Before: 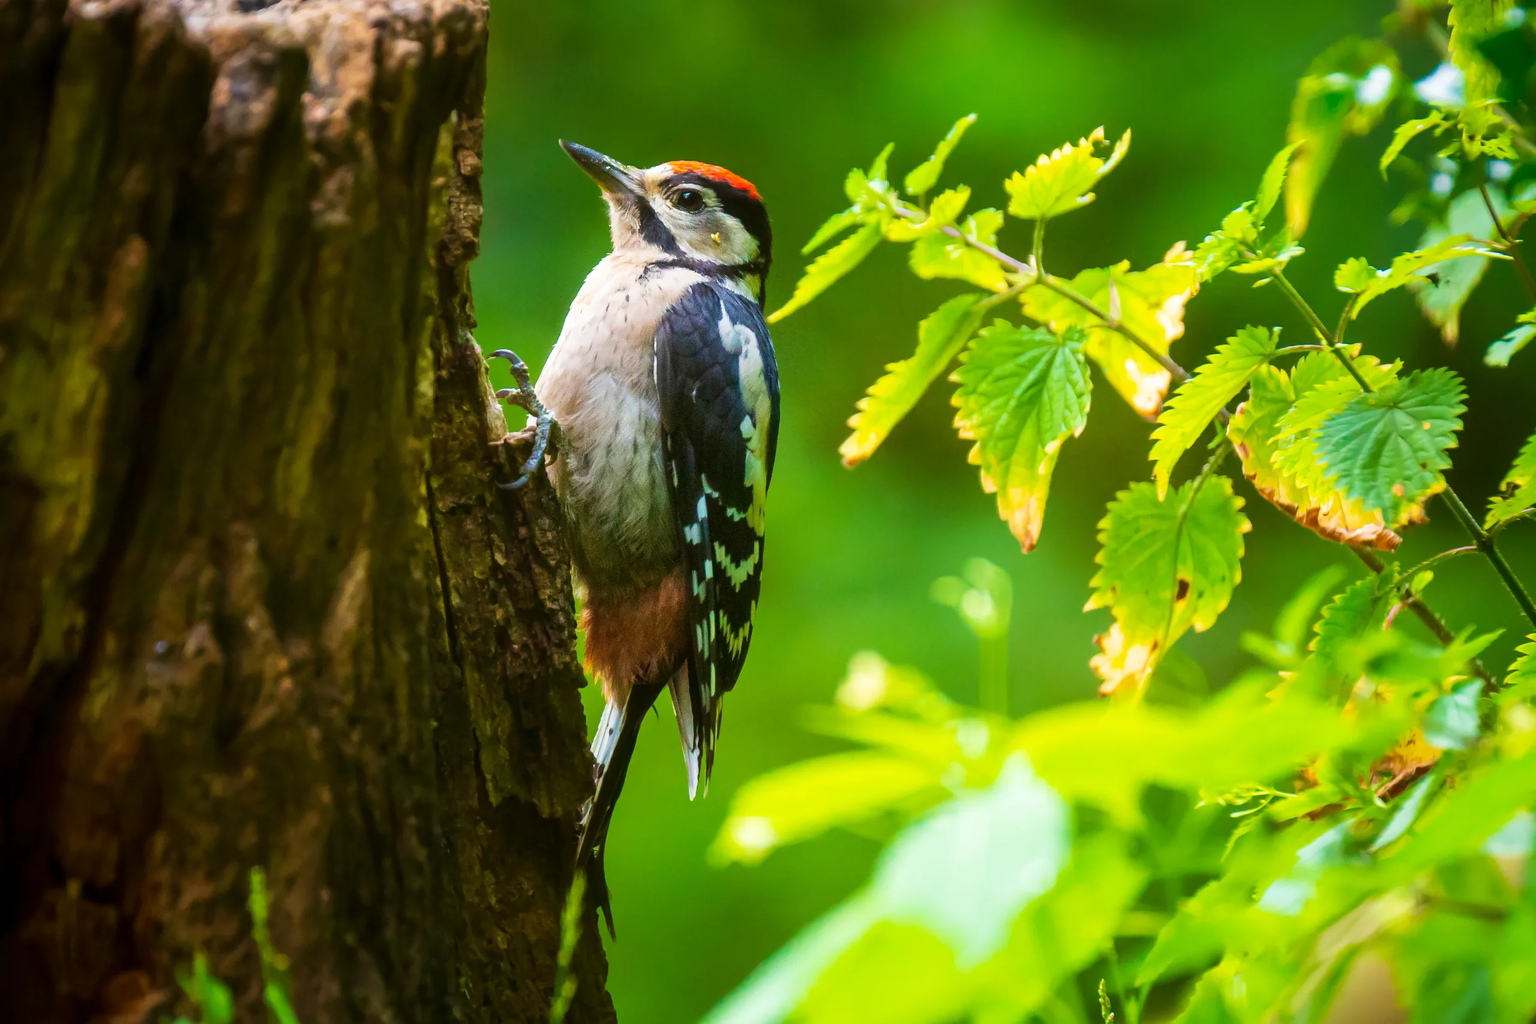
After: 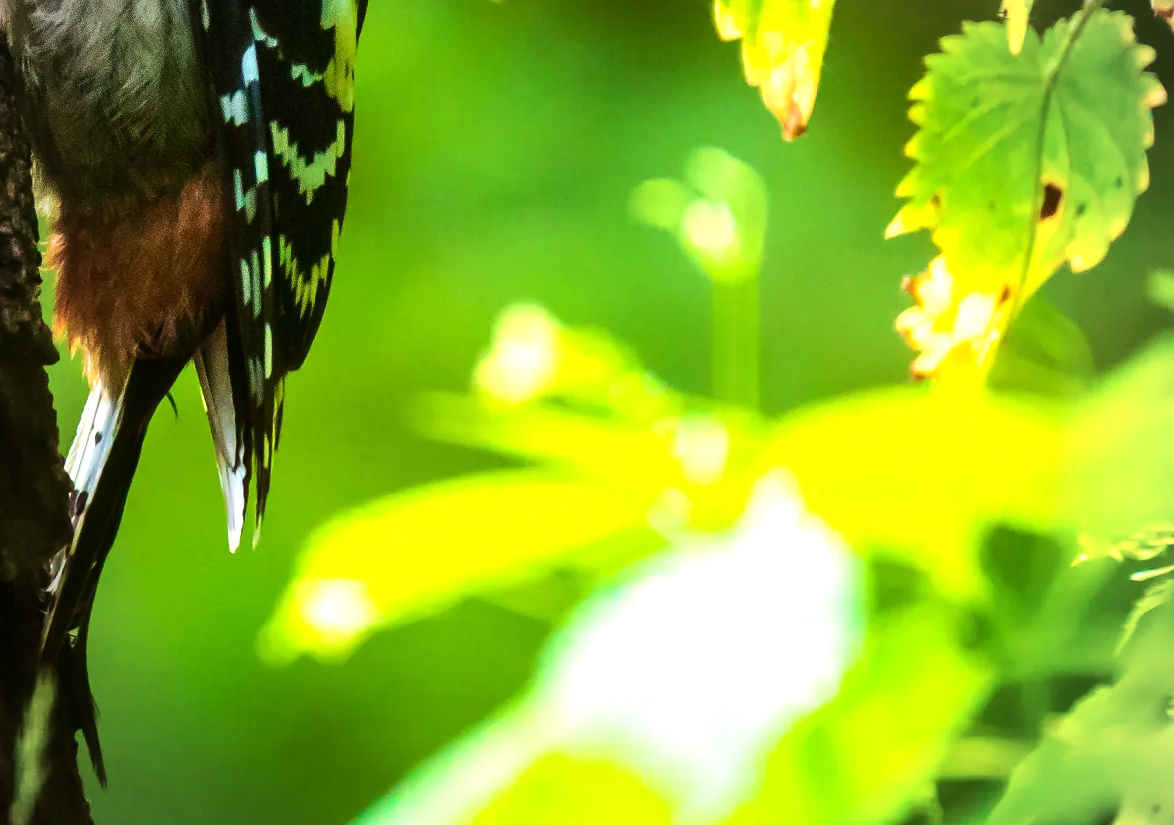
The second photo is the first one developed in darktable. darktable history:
crop: left 35.976%, top 45.819%, right 18.162%, bottom 5.807%
white balance: red 1.009, blue 0.985
tone equalizer: -8 EV -0.75 EV, -7 EV -0.7 EV, -6 EV -0.6 EV, -5 EV -0.4 EV, -3 EV 0.4 EV, -2 EV 0.6 EV, -1 EV 0.7 EV, +0 EV 0.75 EV, edges refinement/feathering 500, mask exposure compensation -1.57 EV, preserve details no
exposure: exposure -0.041 EV, compensate highlight preservation false
vignetting: fall-off radius 63.6%
